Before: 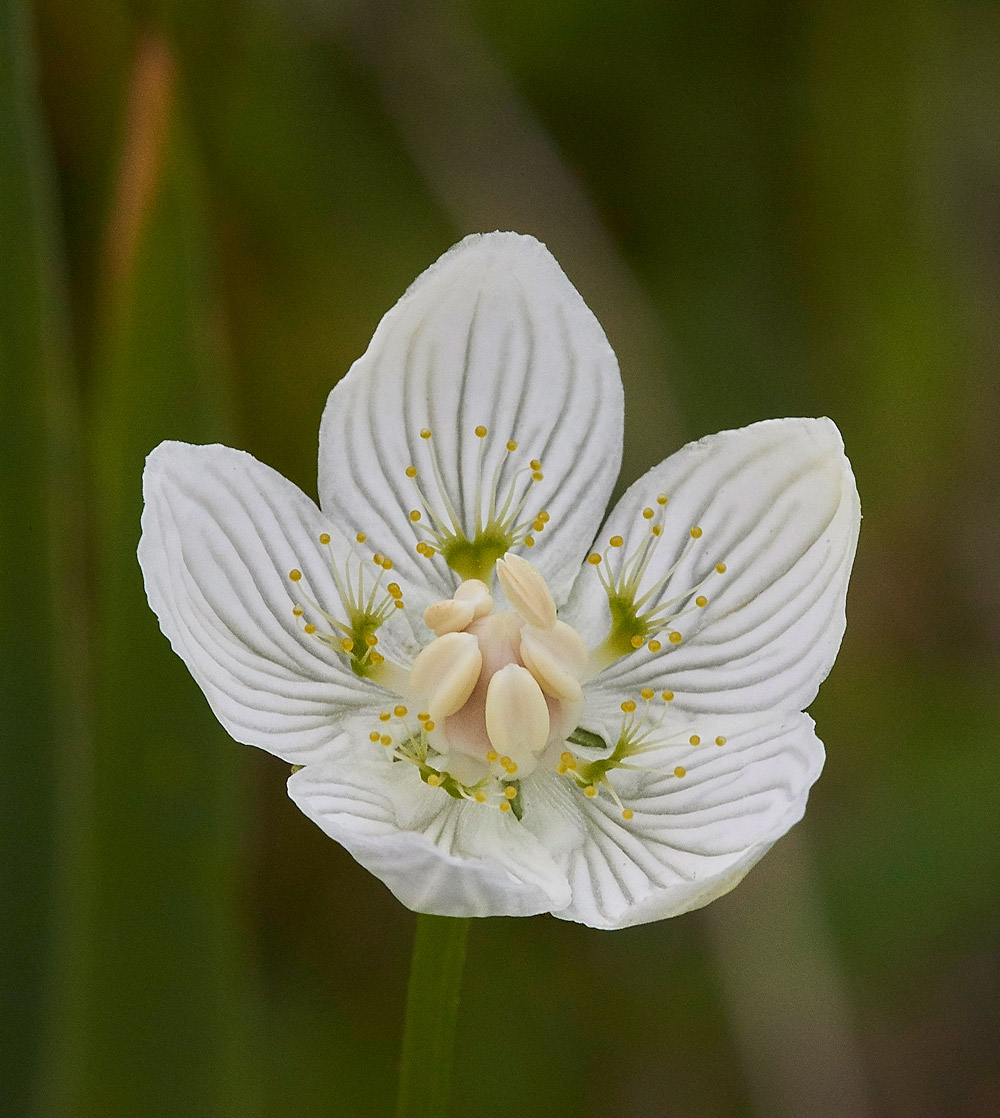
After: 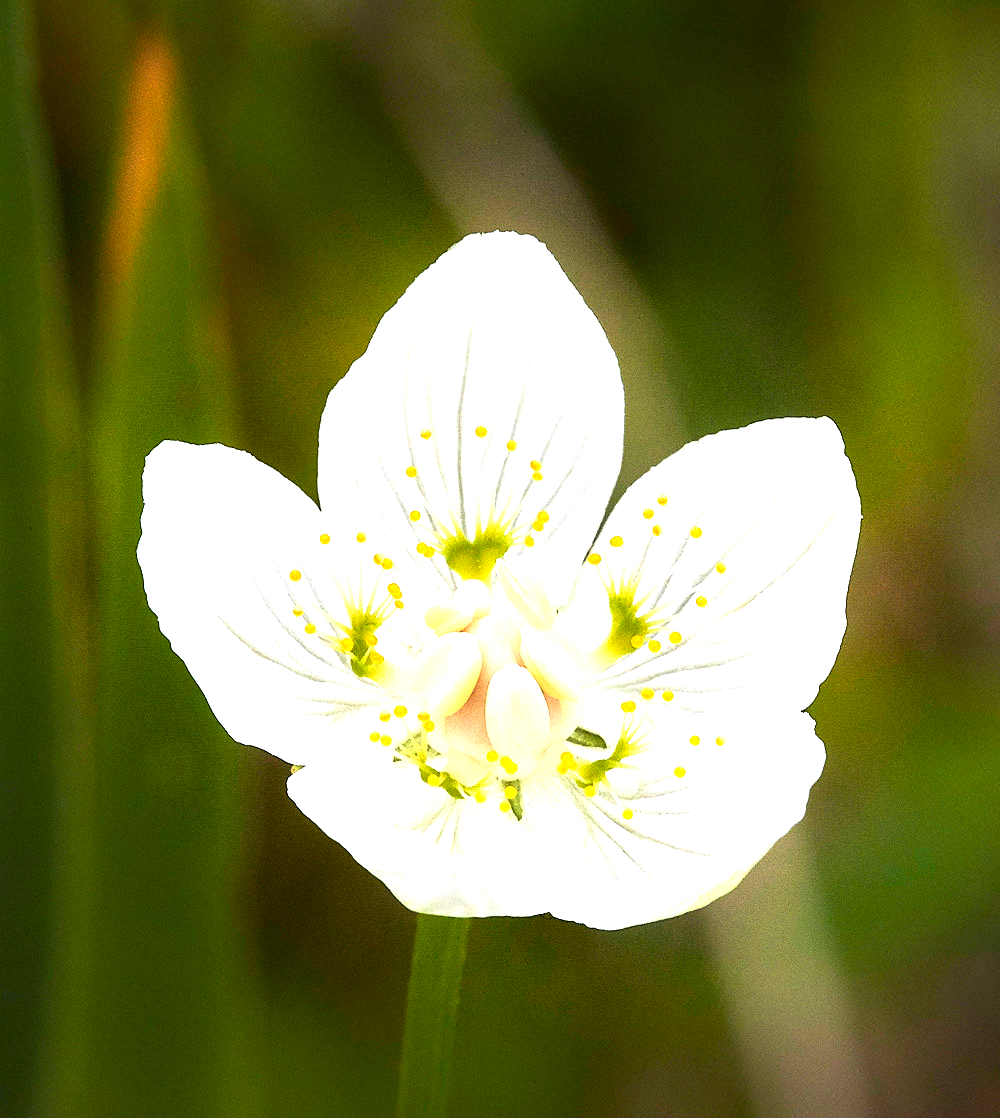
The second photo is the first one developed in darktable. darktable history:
tone equalizer: -8 EV -1.05 EV, -7 EV -1.04 EV, -6 EV -0.902 EV, -5 EV -0.598 EV, -3 EV 0.592 EV, -2 EV 0.847 EV, -1 EV 0.999 EV, +0 EV 1.07 EV, mask exposure compensation -0.498 EV
contrast brightness saturation: contrast 0.092, saturation 0.272
exposure: black level correction 0, exposure 0.693 EV, compensate exposure bias true, compensate highlight preservation false
